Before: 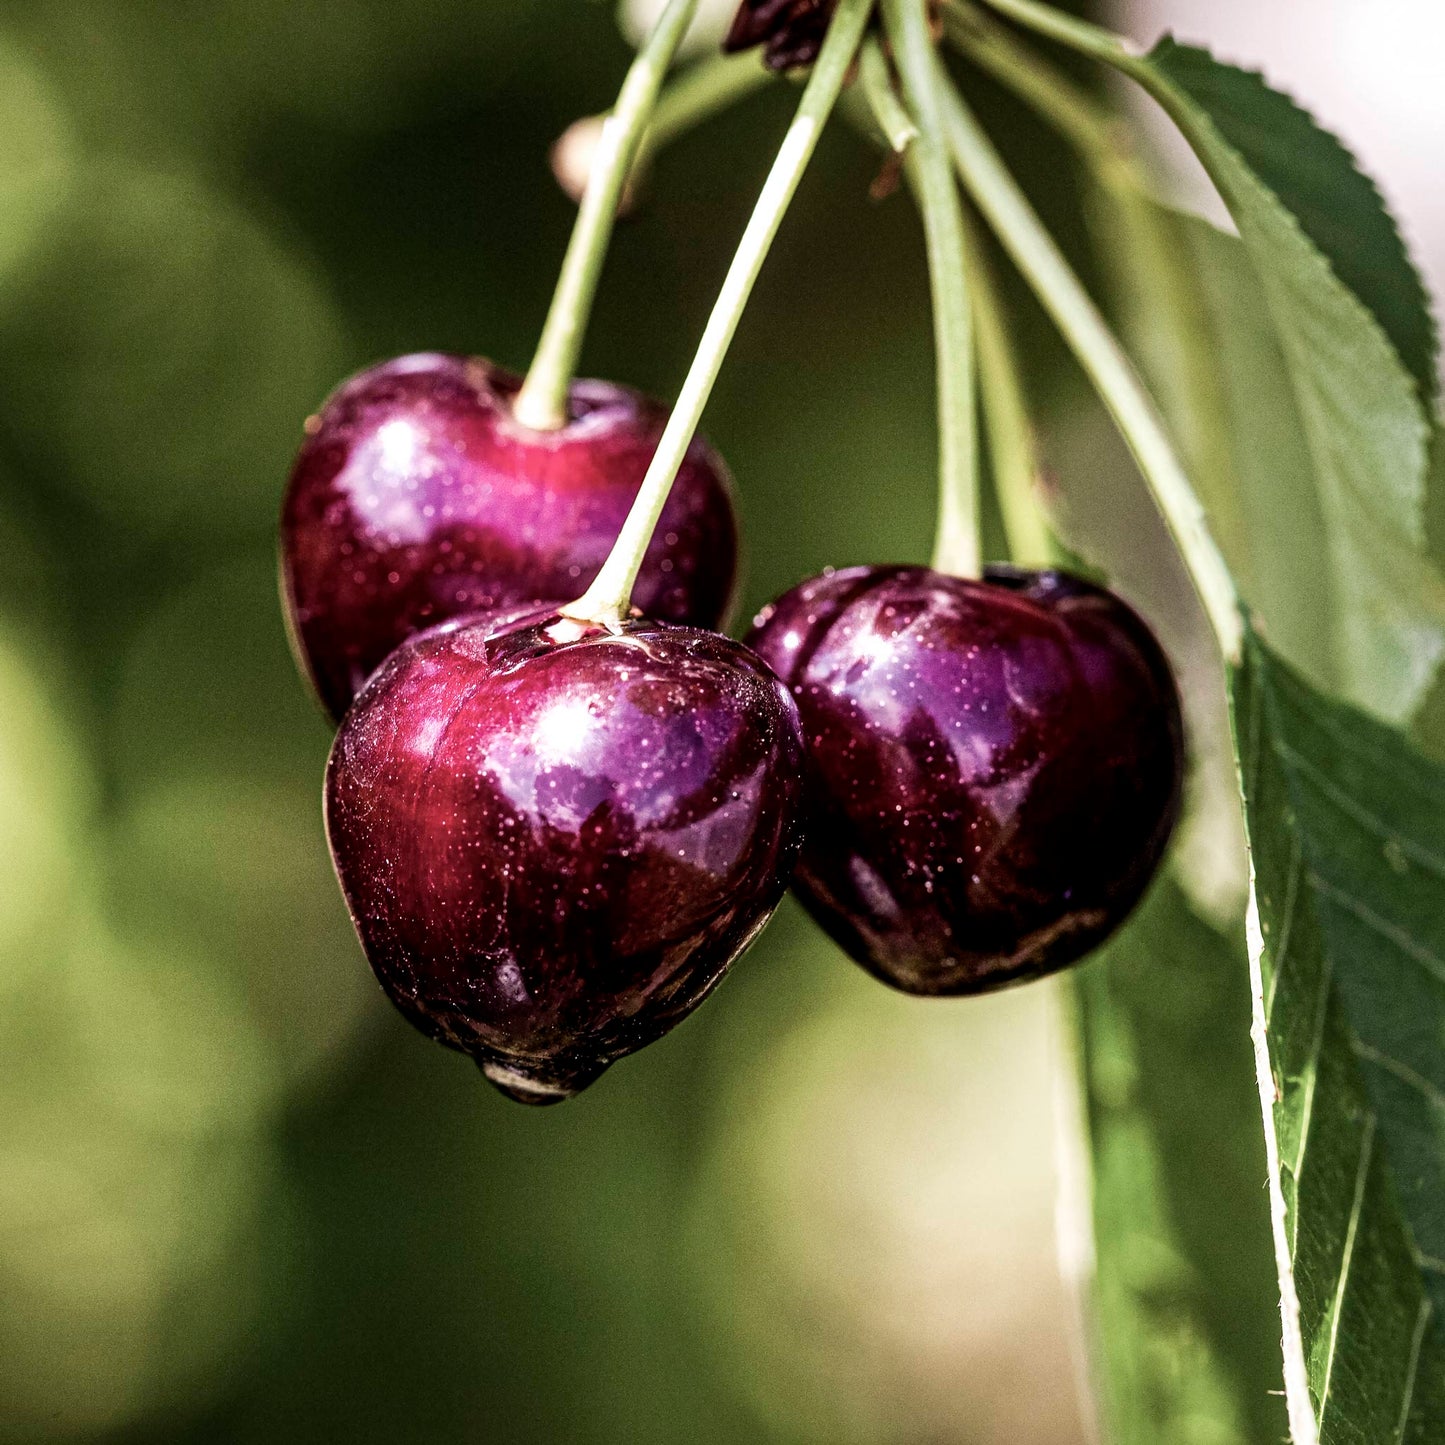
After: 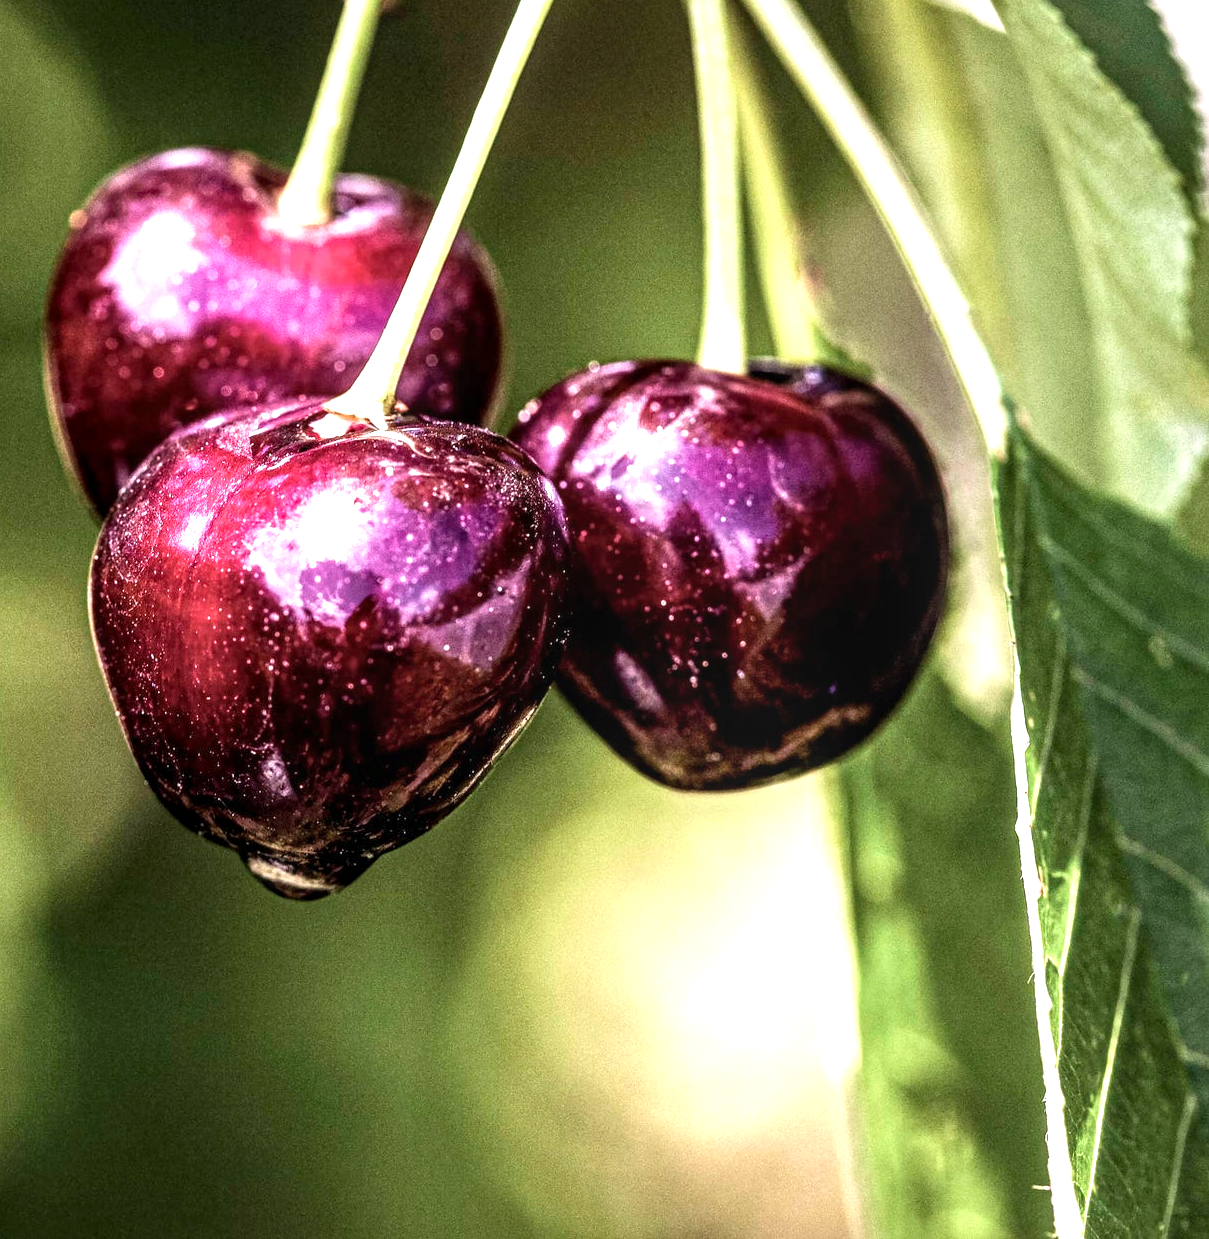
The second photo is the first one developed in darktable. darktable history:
local contrast: on, module defaults
crop: left 16.315%, top 14.246%
exposure: black level correction 0, exposure 0.953 EV, compensate exposure bias true, compensate highlight preservation false
